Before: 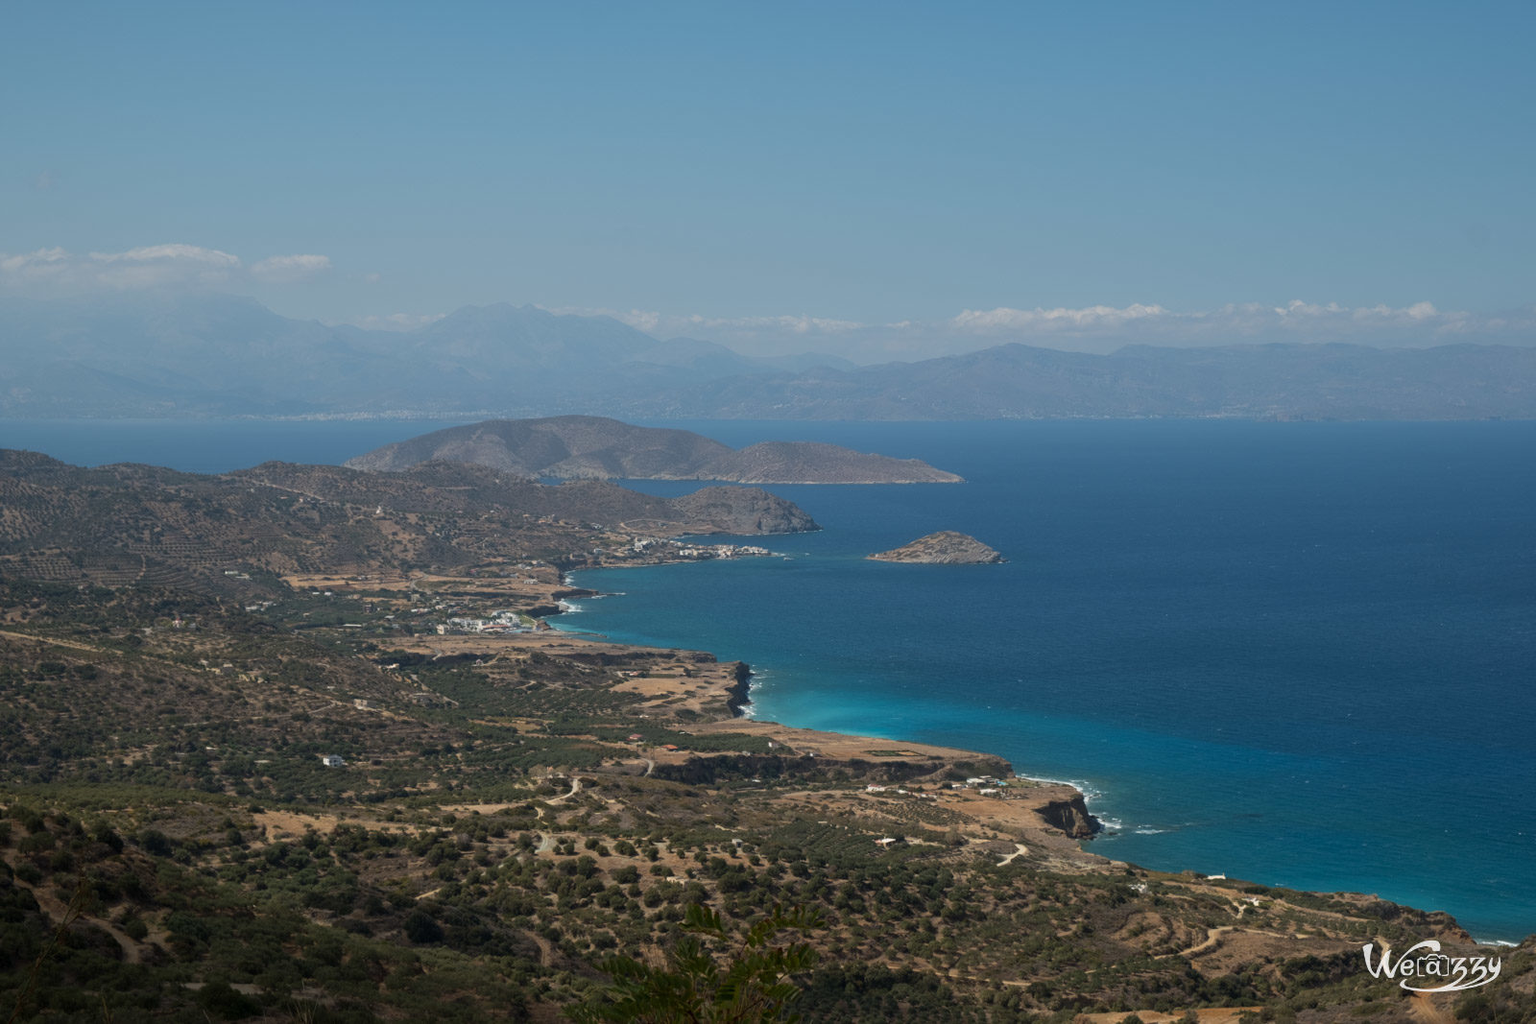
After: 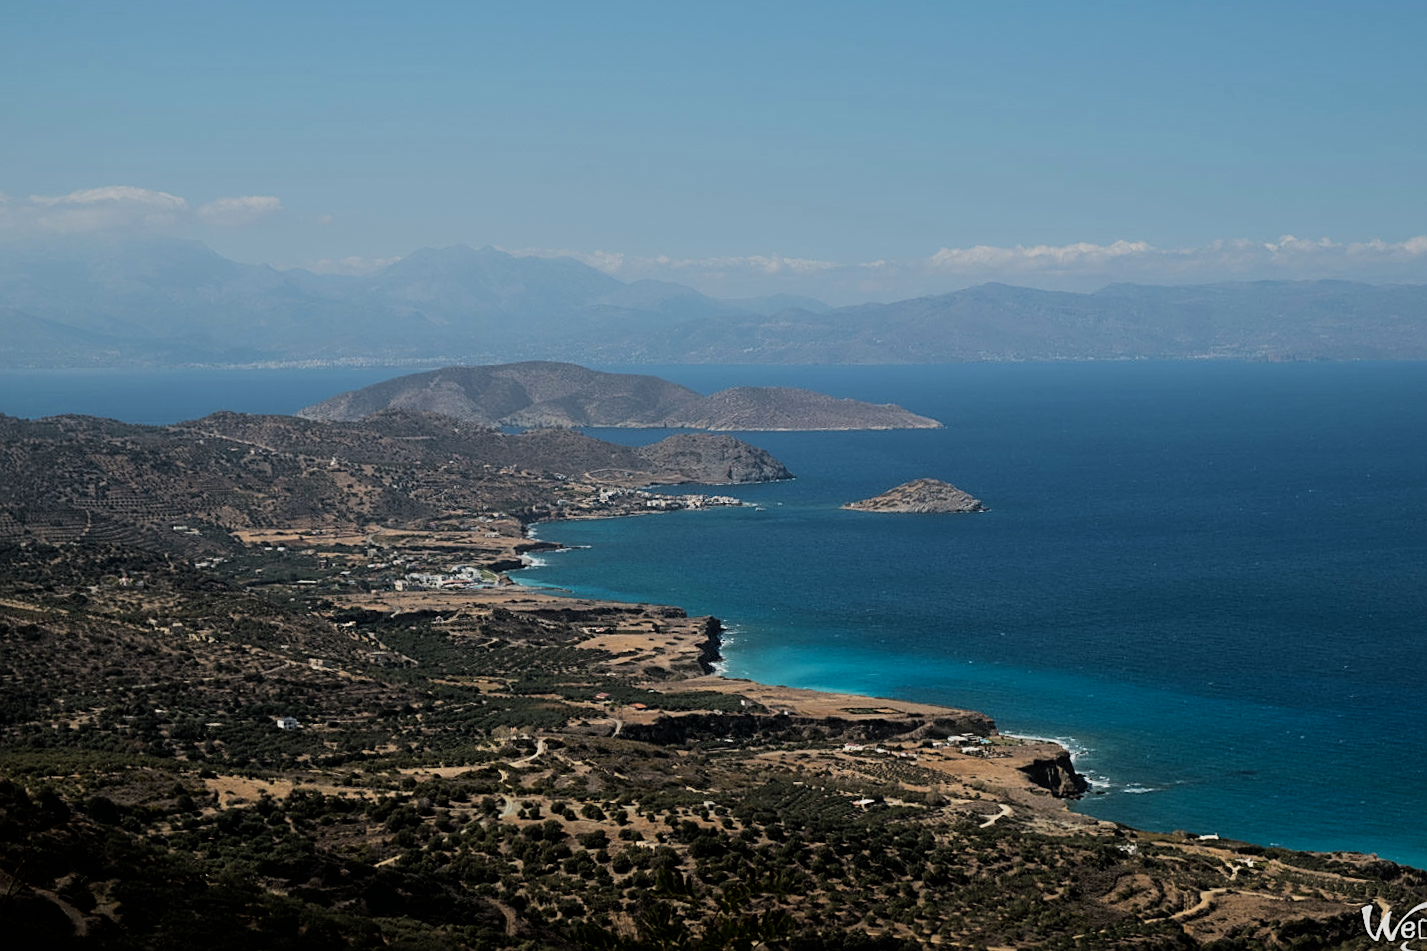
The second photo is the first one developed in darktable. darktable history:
filmic rgb: black relative exposure -5 EV, hardness 2.88, contrast 1.3, highlights saturation mix -30%
rotate and perspective: rotation -0.45°, automatic cropping original format, crop left 0.008, crop right 0.992, crop top 0.012, crop bottom 0.988
sharpen: on, module defaults
crop: left 3.305%, top 6.436%, right 6.389%, bottom 3.258%
color balance: output saturation 110%
